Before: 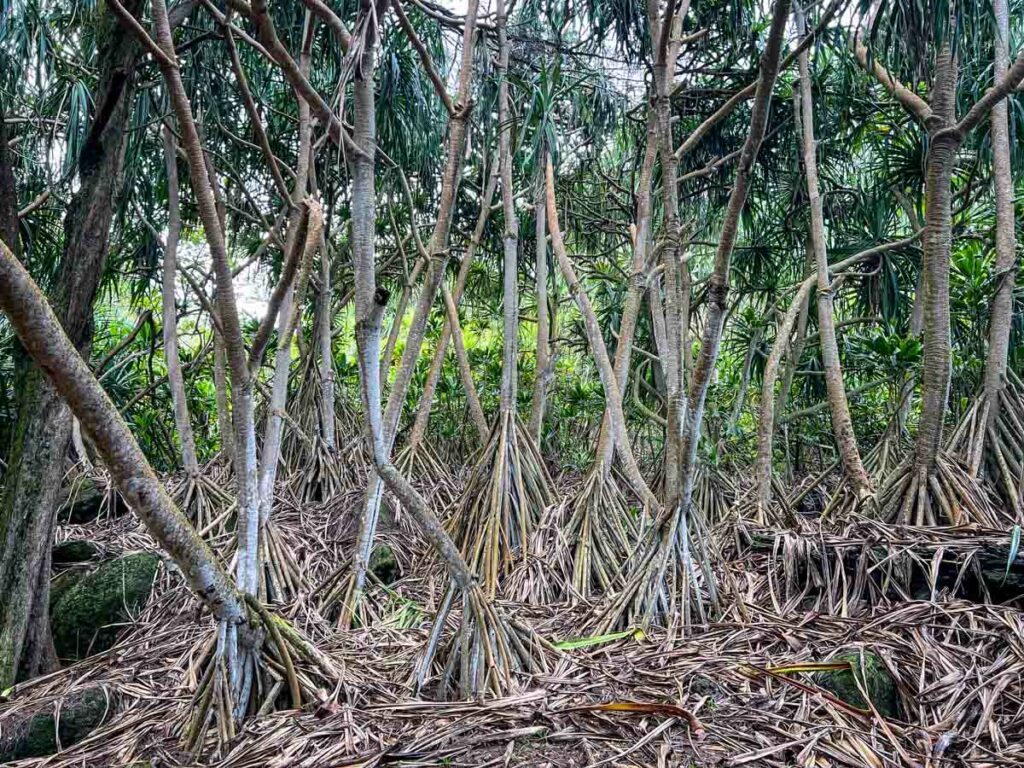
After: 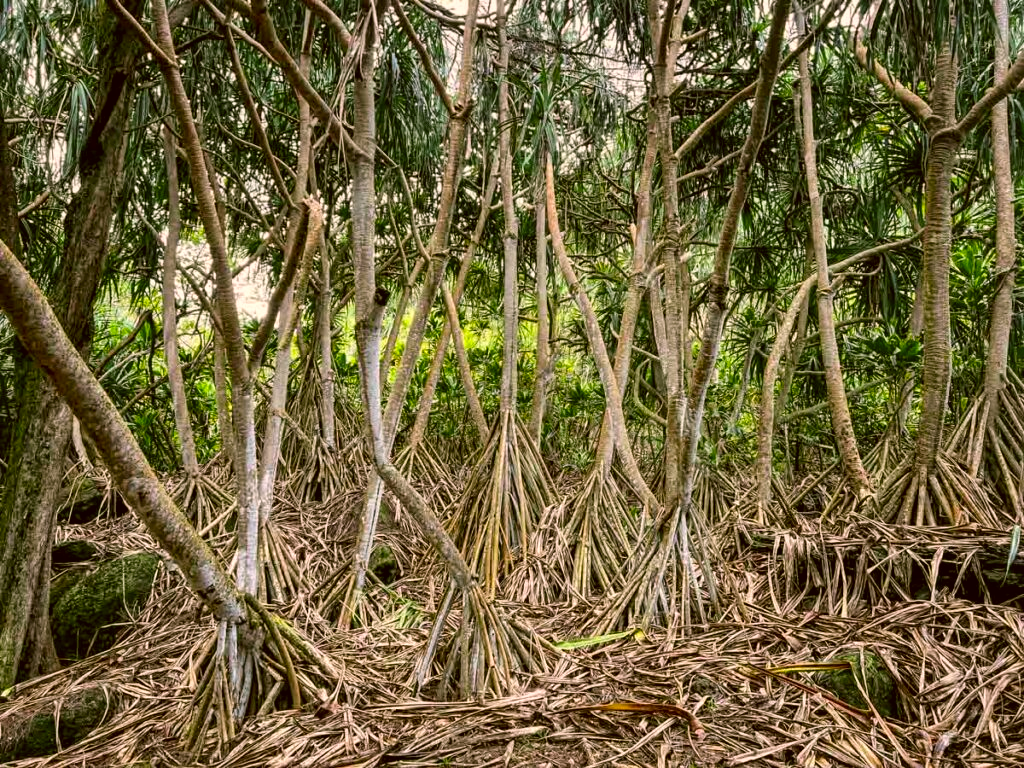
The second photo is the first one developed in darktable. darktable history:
color correction: highlights a* 8.48, highlights b* 15.07, shadows a* -0.385, shadows b* 27.09
local contrast: mode bilateral grid, contrast 29, coarseness 17, detail 116%, midtone range 0.2
